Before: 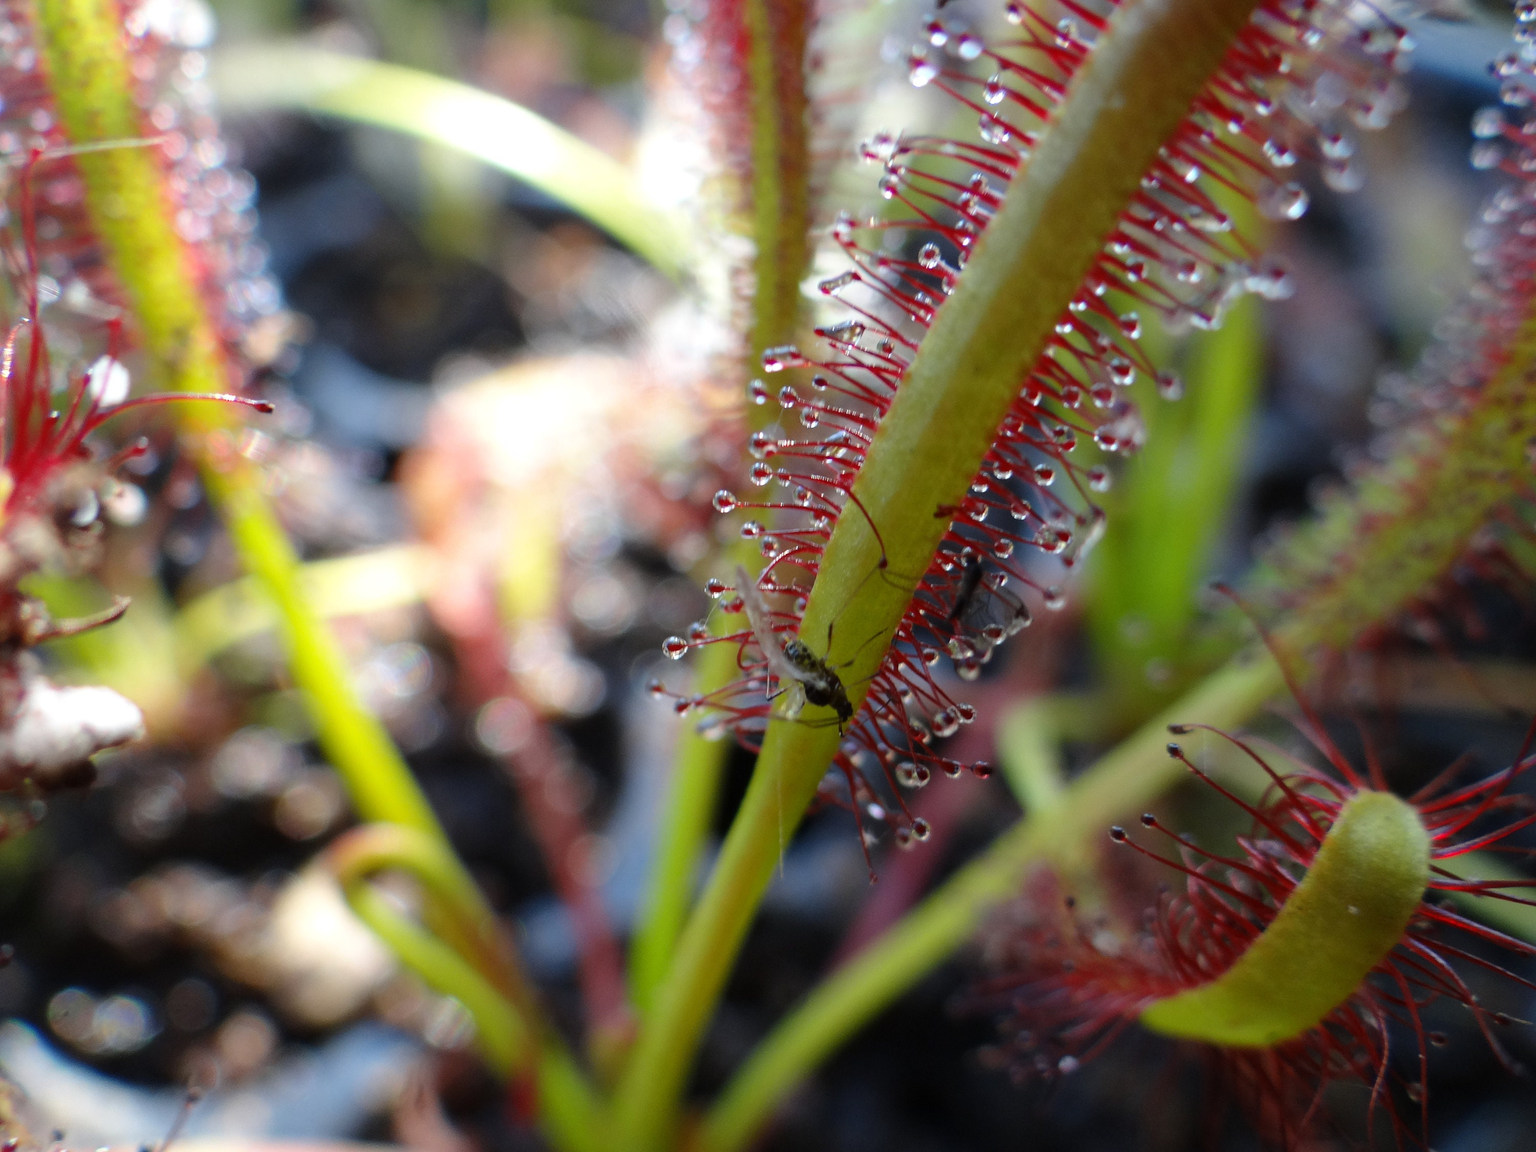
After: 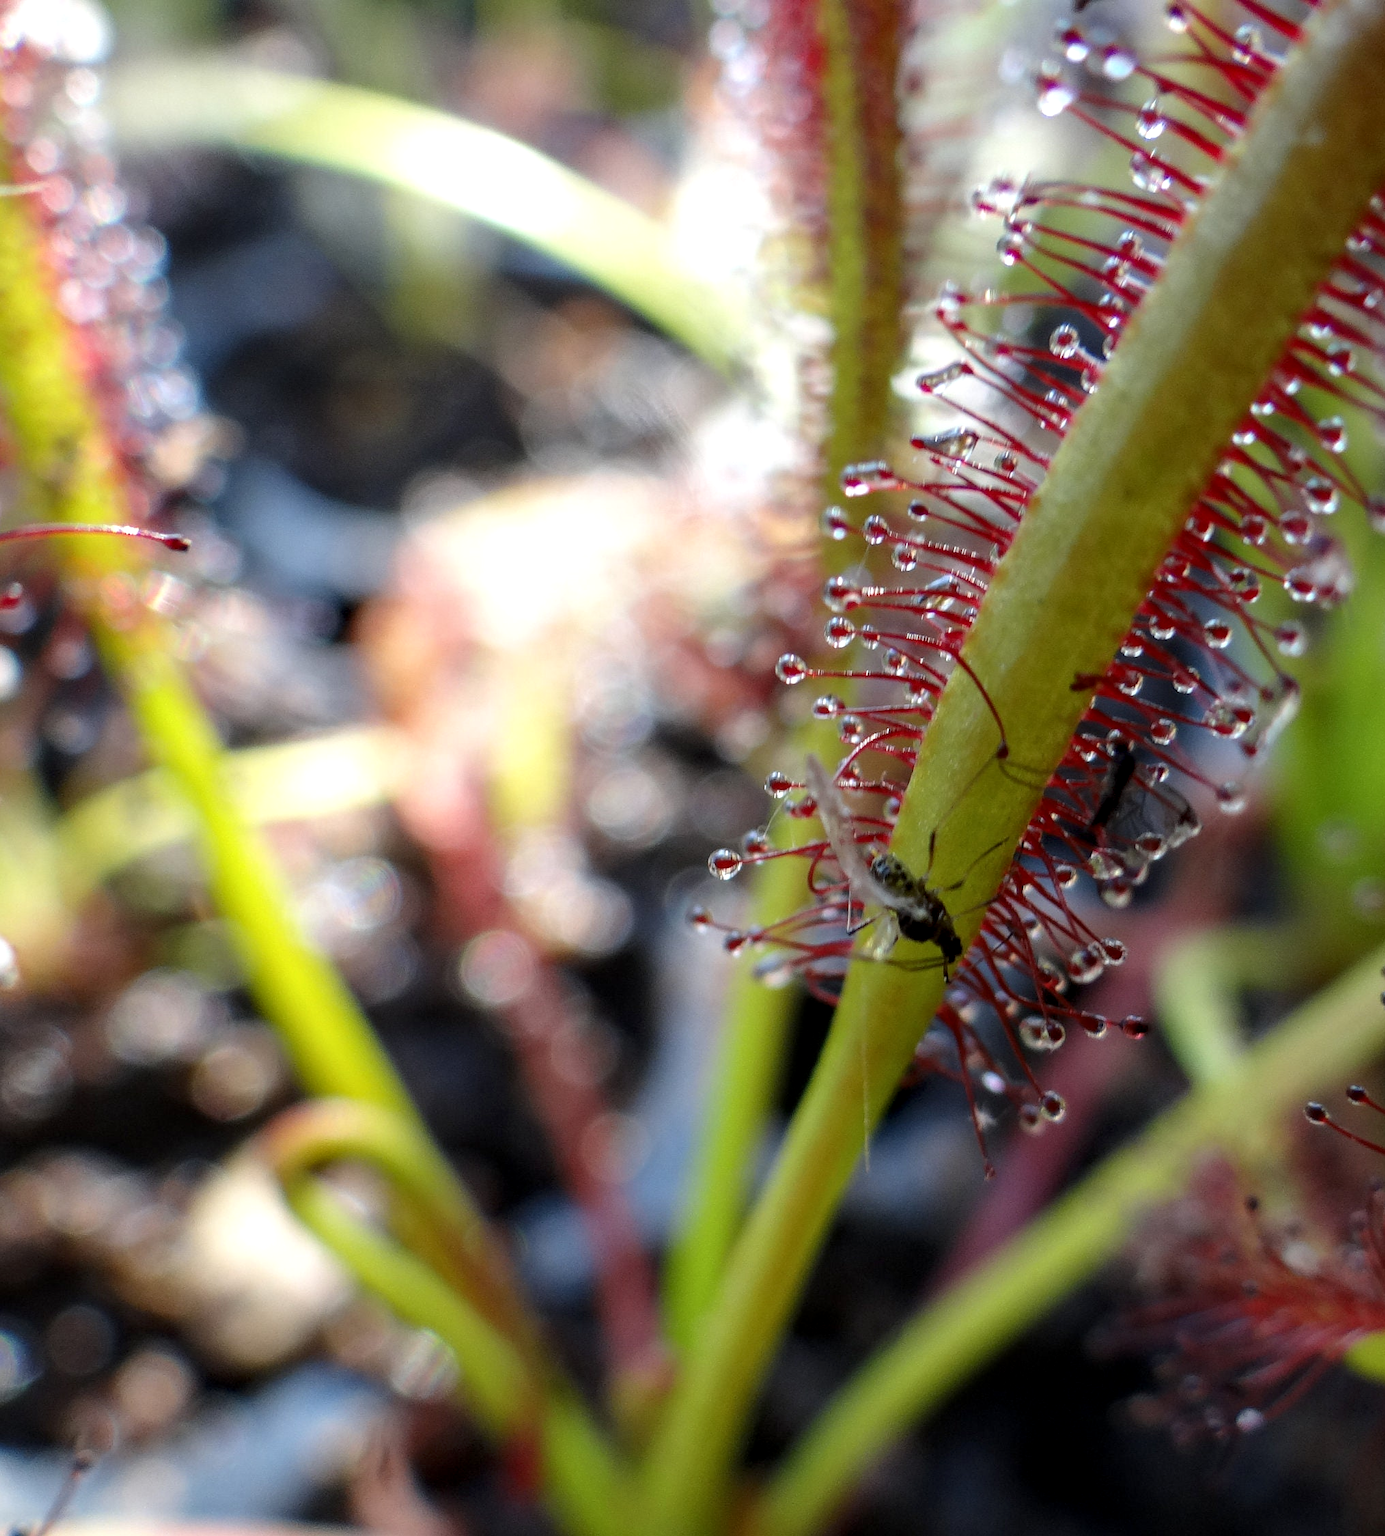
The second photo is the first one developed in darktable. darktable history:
crop and rotate: left 8.594%, right 23.747%
local contrast: detail 130%
